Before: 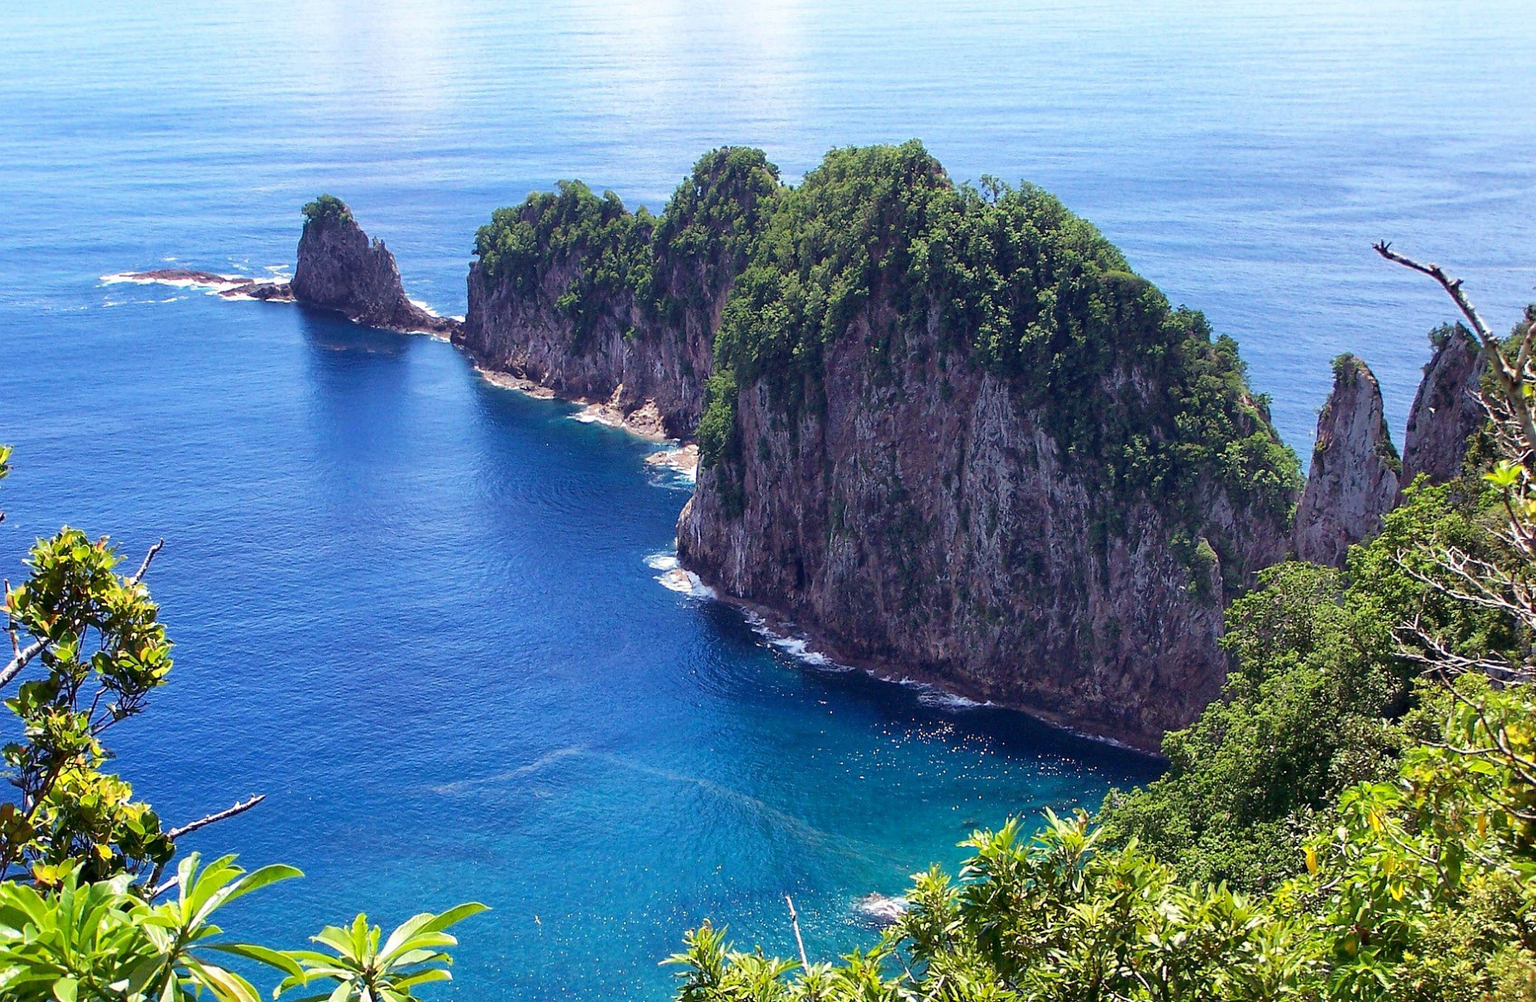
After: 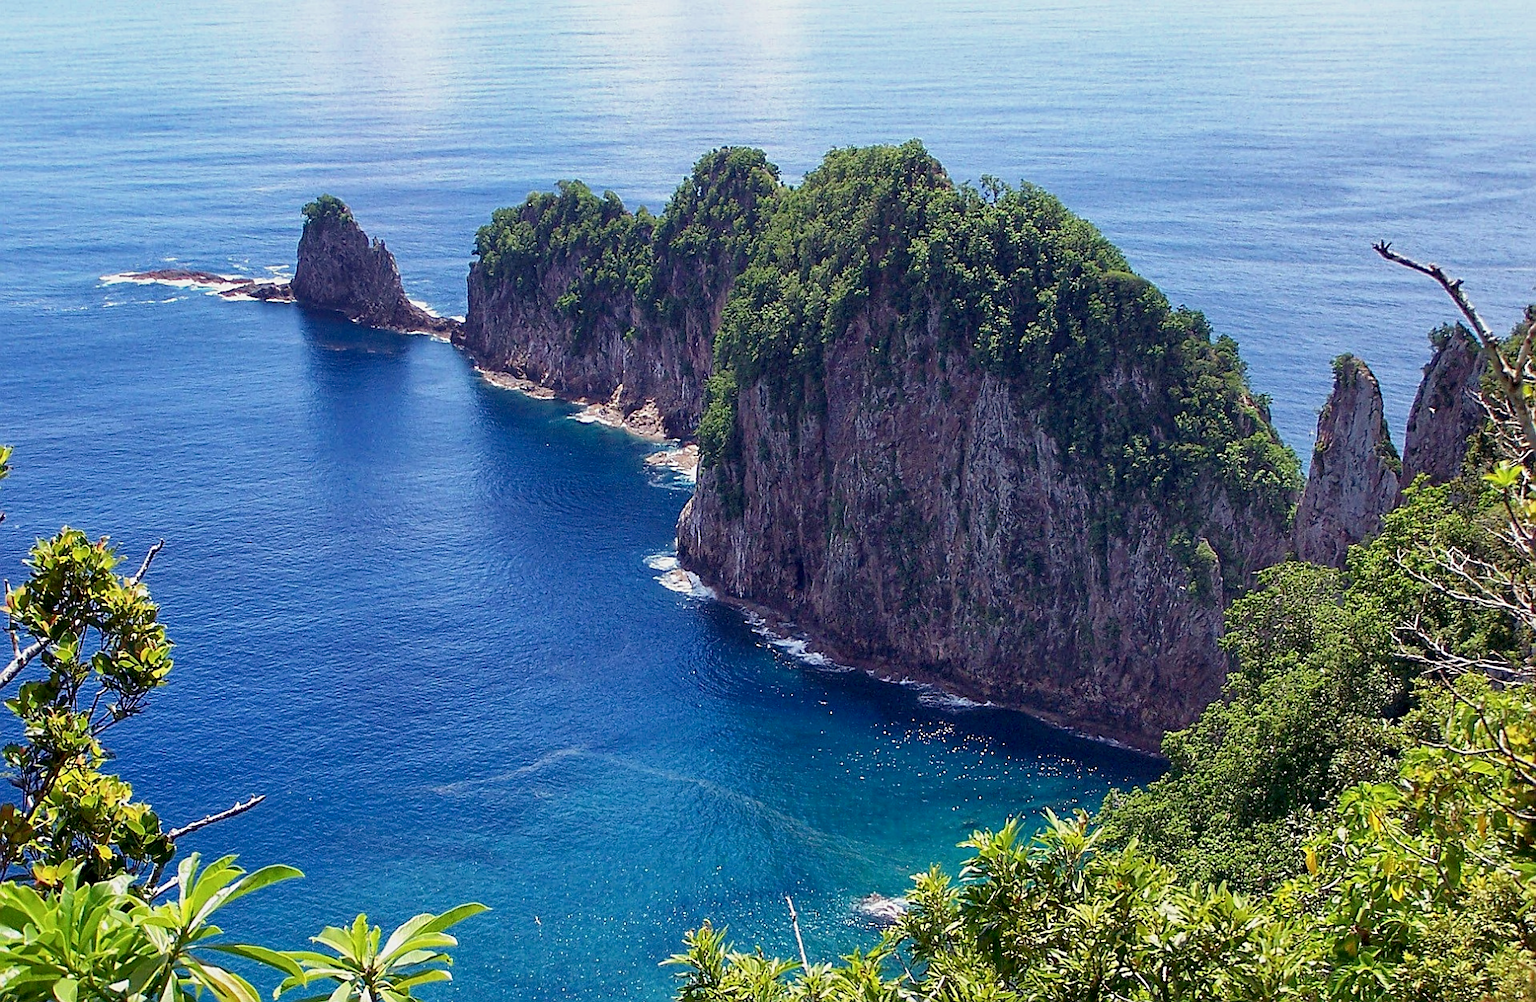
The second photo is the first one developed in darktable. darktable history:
tone equalizer: -8 EV 0.27 EV, -7 EV 0.424 EV, -6 EV 0.432 EV, -5 EV 0.281 EV, -3 EV -0.263 EV, -2 EV -0.407 EV, -1 EV -0.408 EV, +0 EV -0.274 EV, edges refinement/feathering 500, mask exposure compensation -1.57 EV, preserve details no
contrast brightness saturation: contrast 0.14
sharpen: on, module defaults
local contrast: highlights 103%, shadows 100%, detail 119%, midtone range 0.2
